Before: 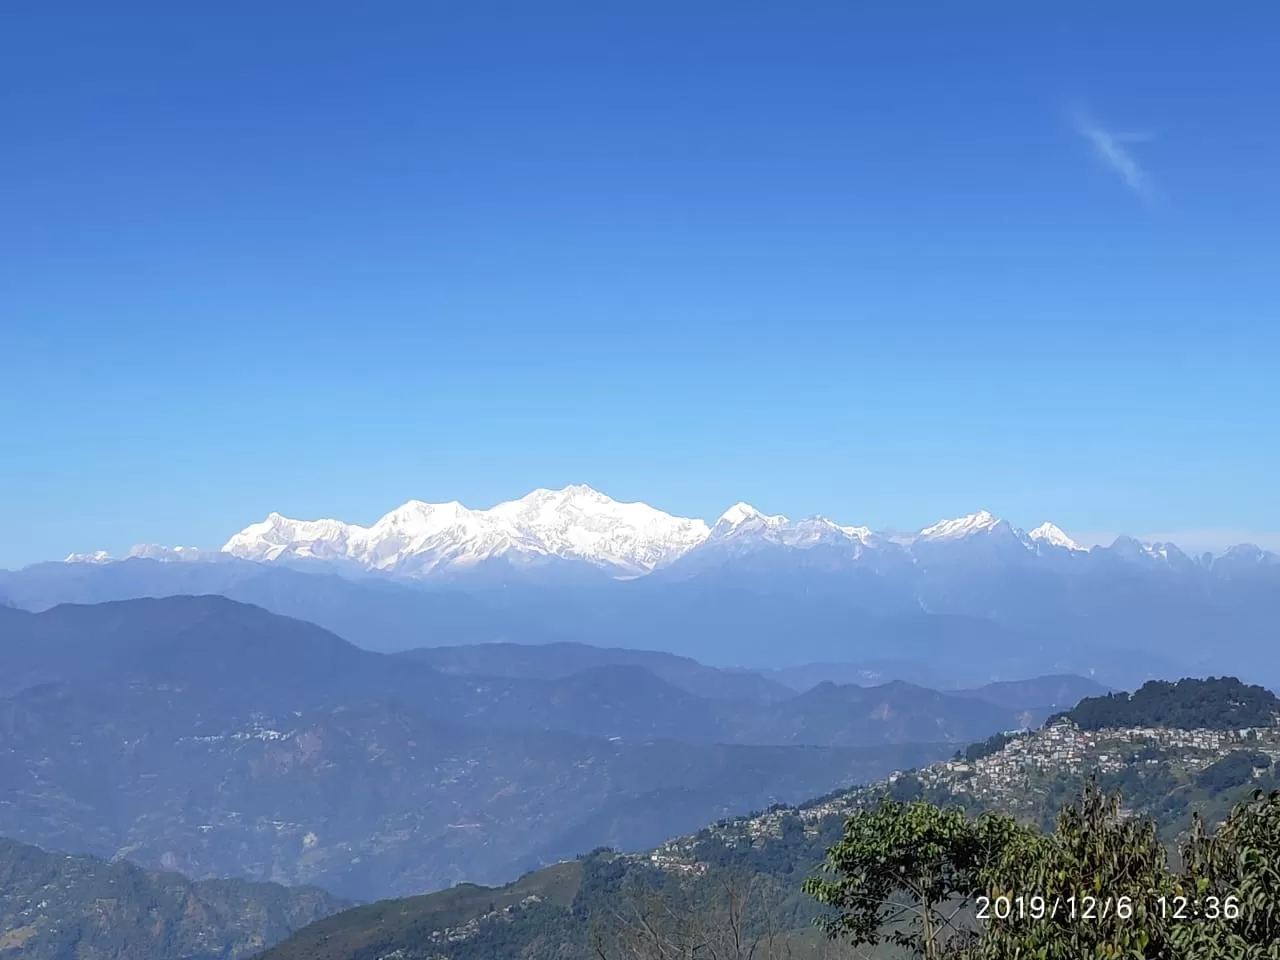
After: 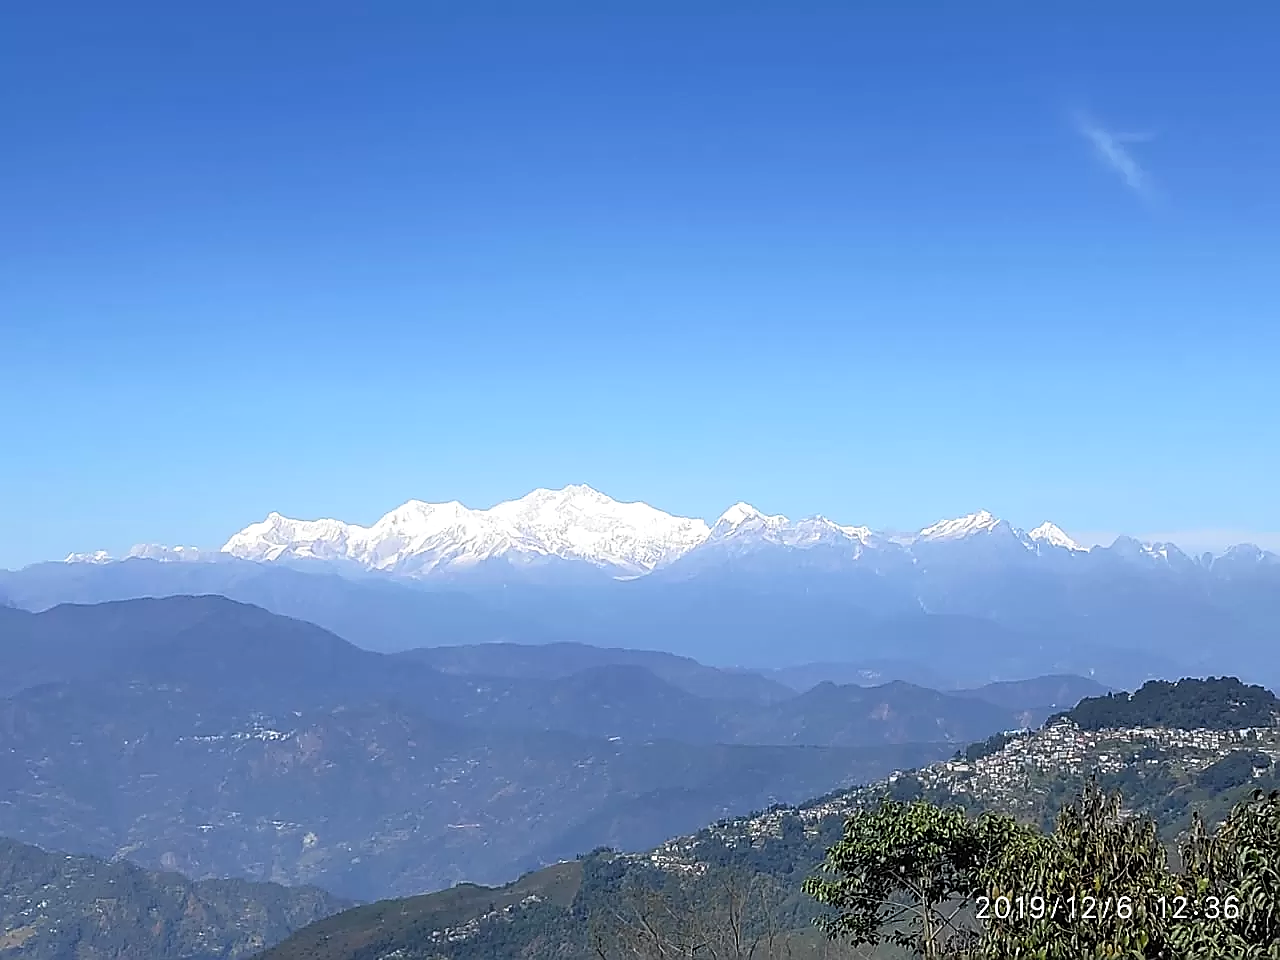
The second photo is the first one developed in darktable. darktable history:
sharpen: radius 1.377, amount 1.266, threshold 0.695
color correction: highlights a* 0.081, highlights b* -0.515
levels: levels [0, 0.492, 0.984]
tone equalizer: smoothing diameter 24.85%, edges refinement/feathering 7.19, preserve details guided filter
shadows and highlights: shadows 0.886, highlights 41.94
